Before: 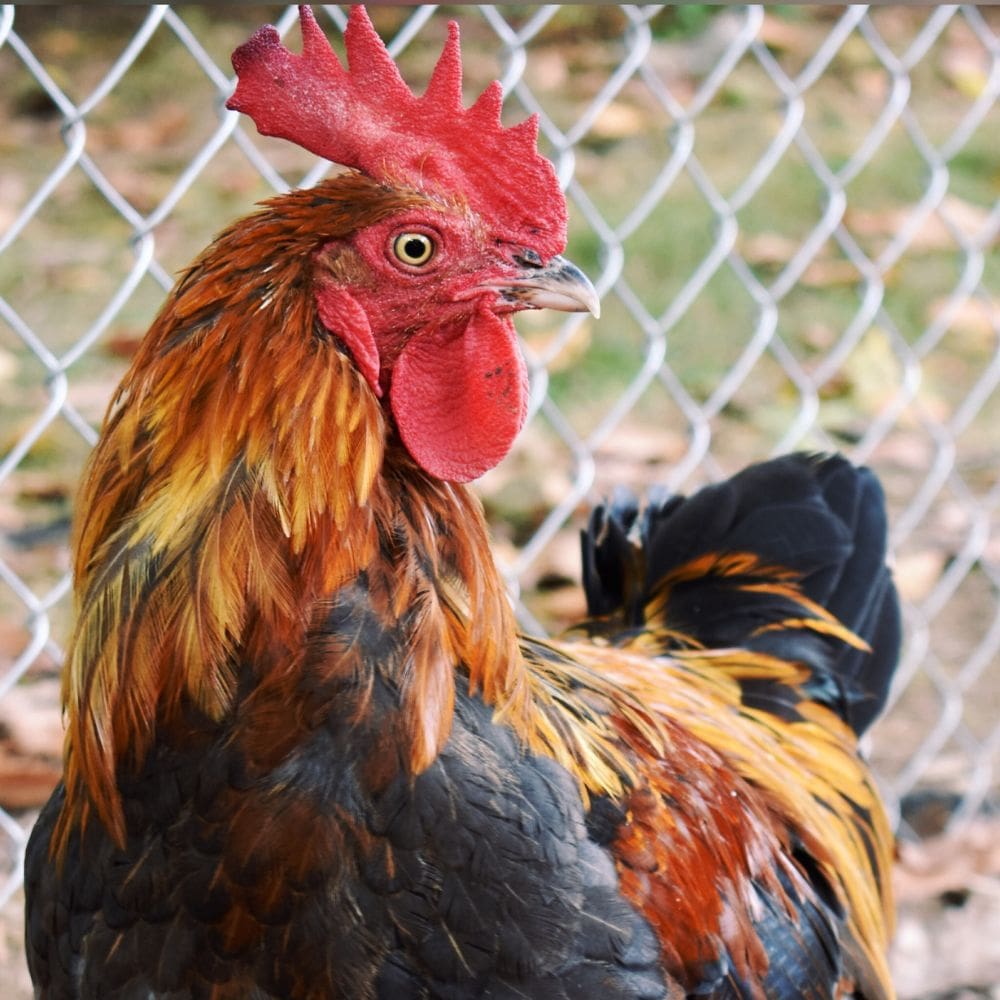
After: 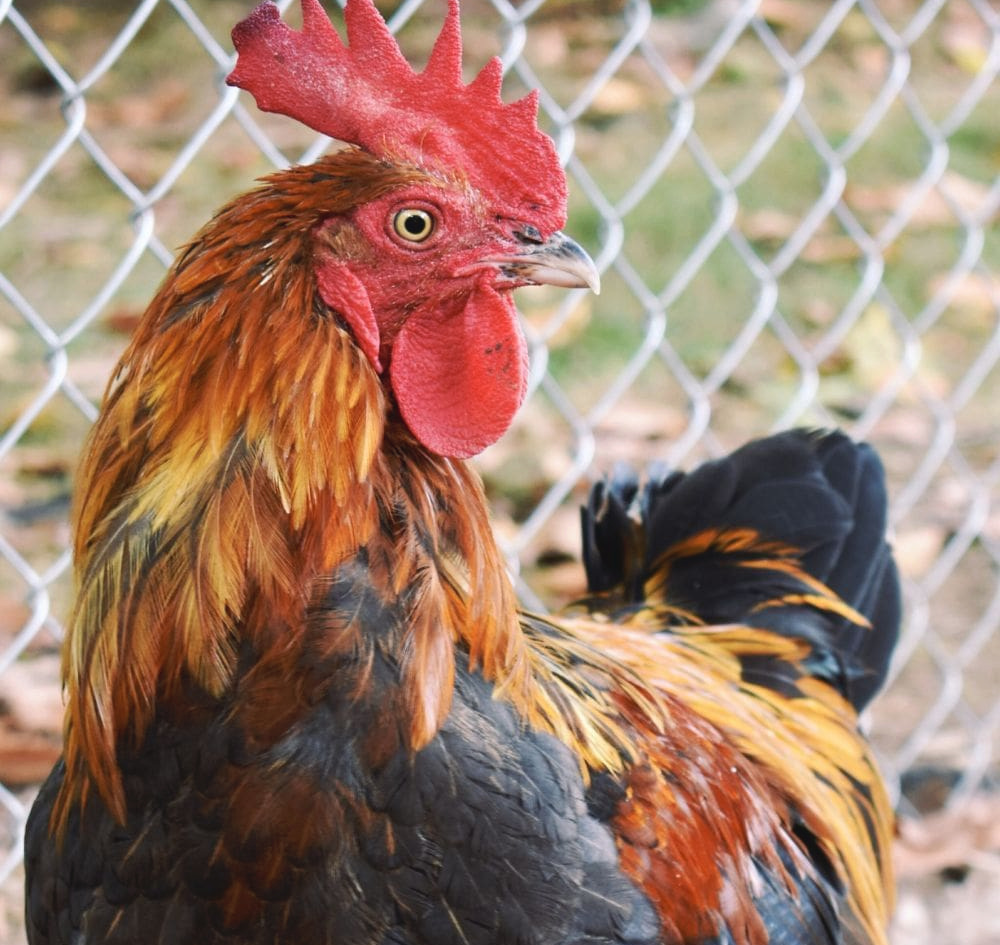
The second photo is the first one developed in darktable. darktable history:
crop and rotate: top 2.479%, bottom 3.018%
contrast brightness saturation: contrast -0.1, saturation -0.1
exposure: black level correction 0.001, exposure 0.191 EV, compensate highlight preservation false
